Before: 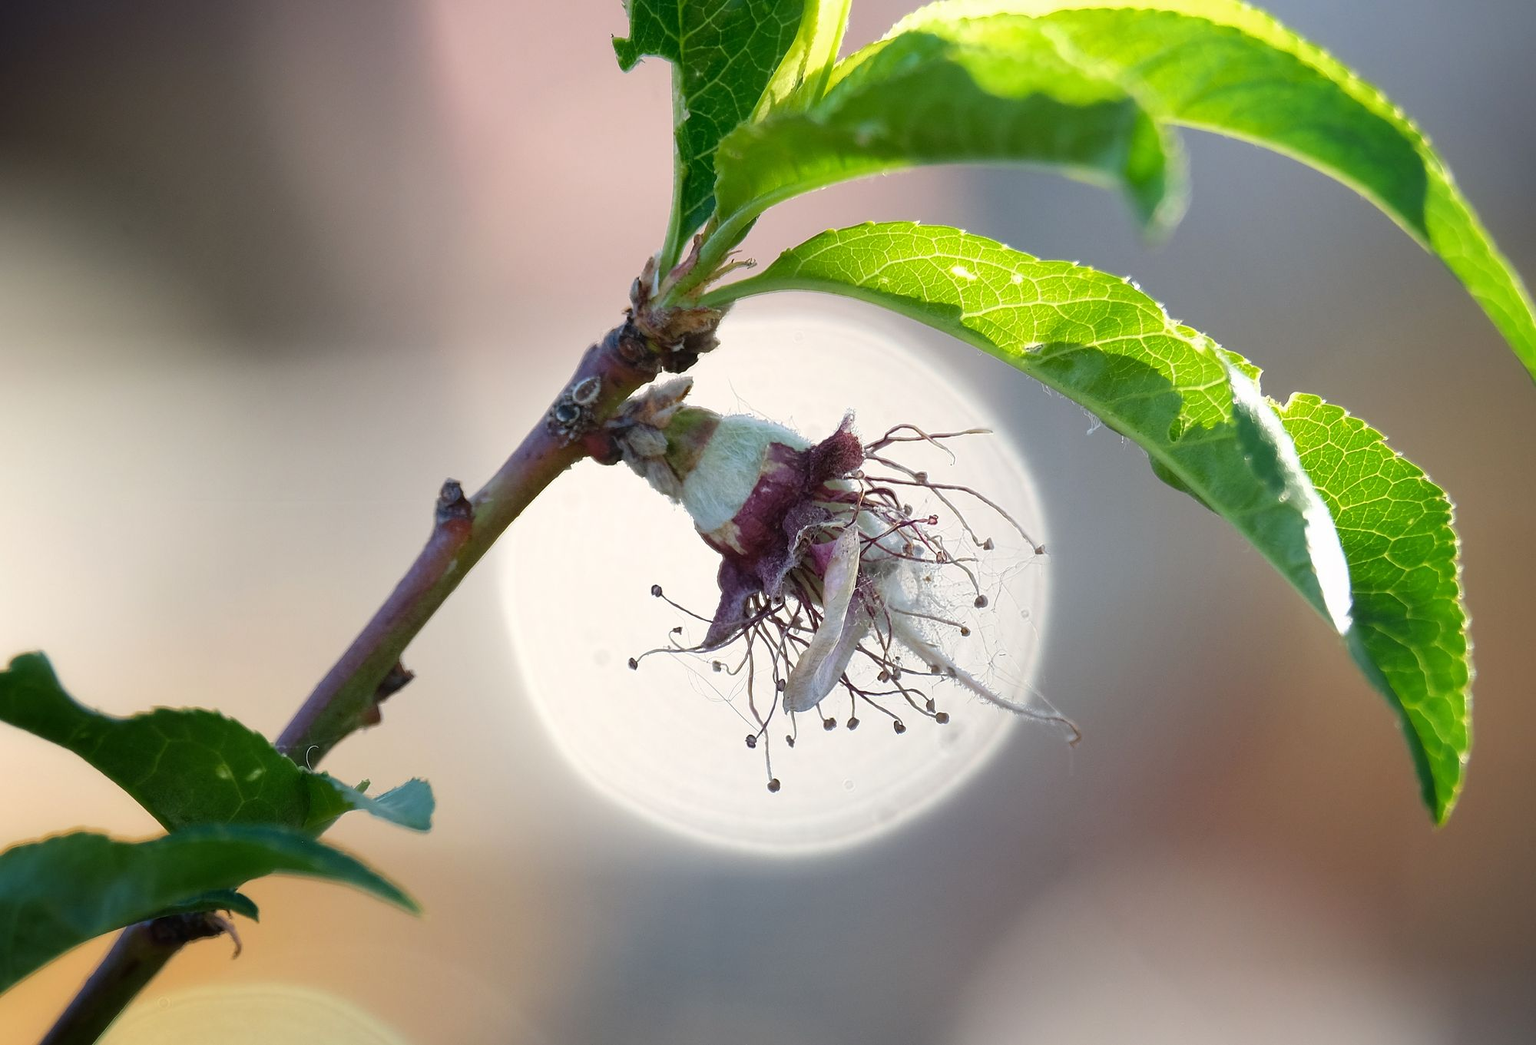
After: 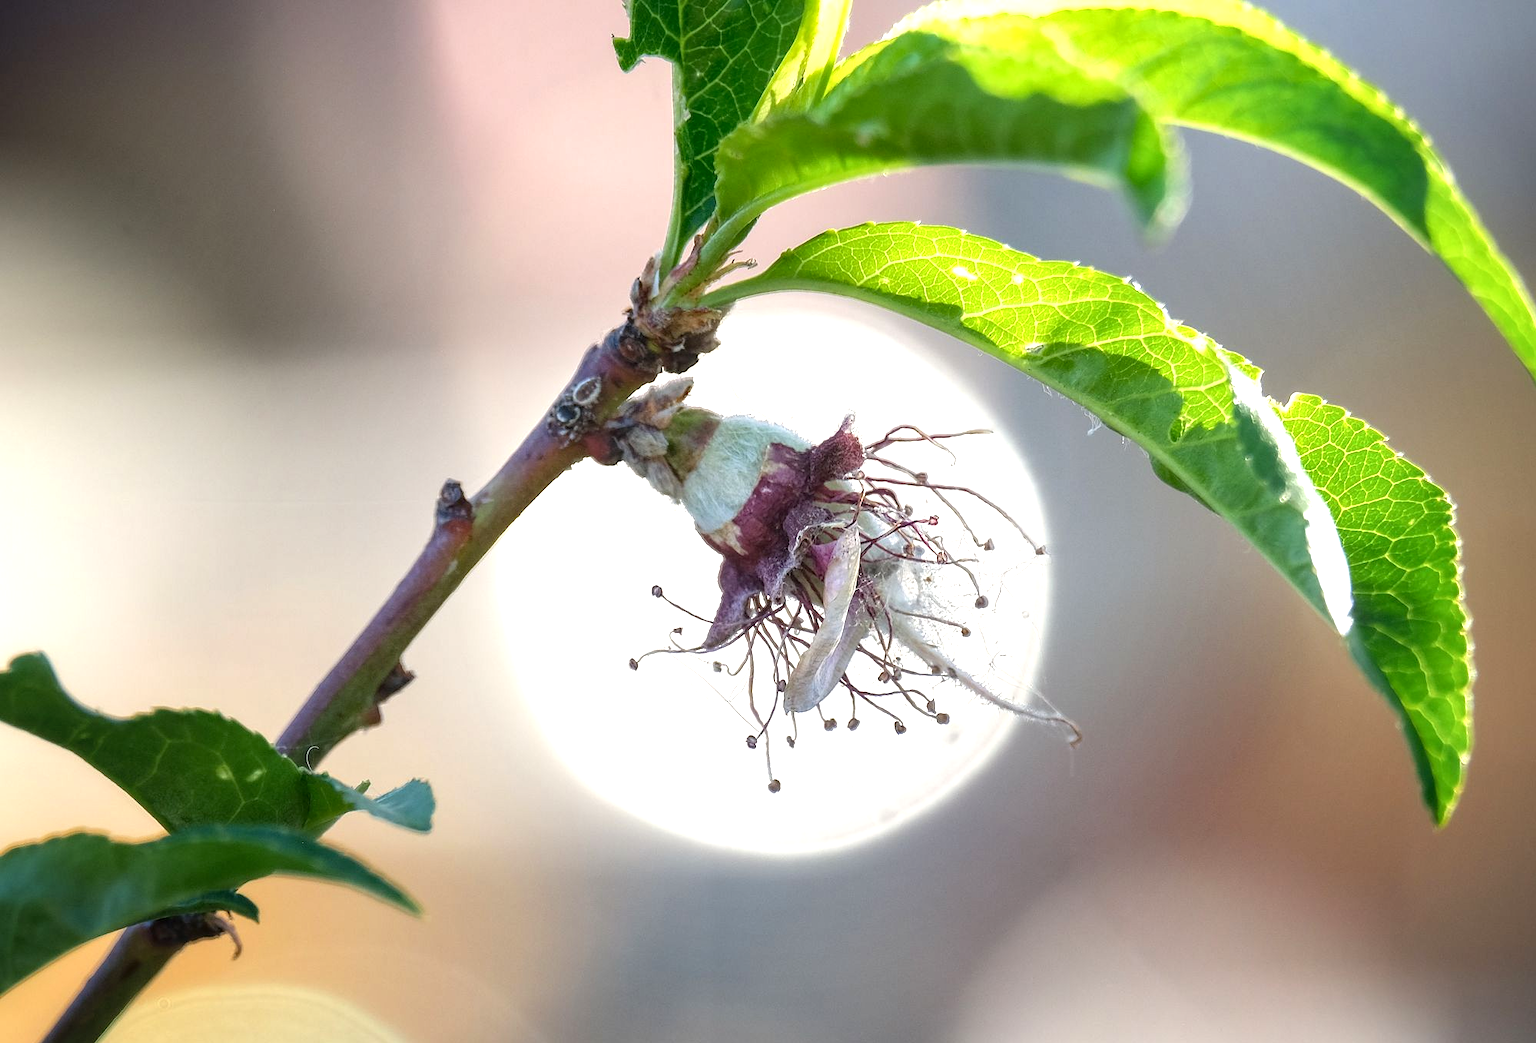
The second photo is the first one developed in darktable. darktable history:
local contrast: on, module defaults
contrast equalizer: y [[0.5, 0.5, 0.472, 0.5, 0.5, 0.5], [0.5 ×6], [0.5 ×6], [0 ×6], [0 ×6]], mix -0.2
exposure: black level correction 0.001, exposure 0.498 EV, compensate highlight preservation false
crop: top 0.036%, bottom 0.179%
